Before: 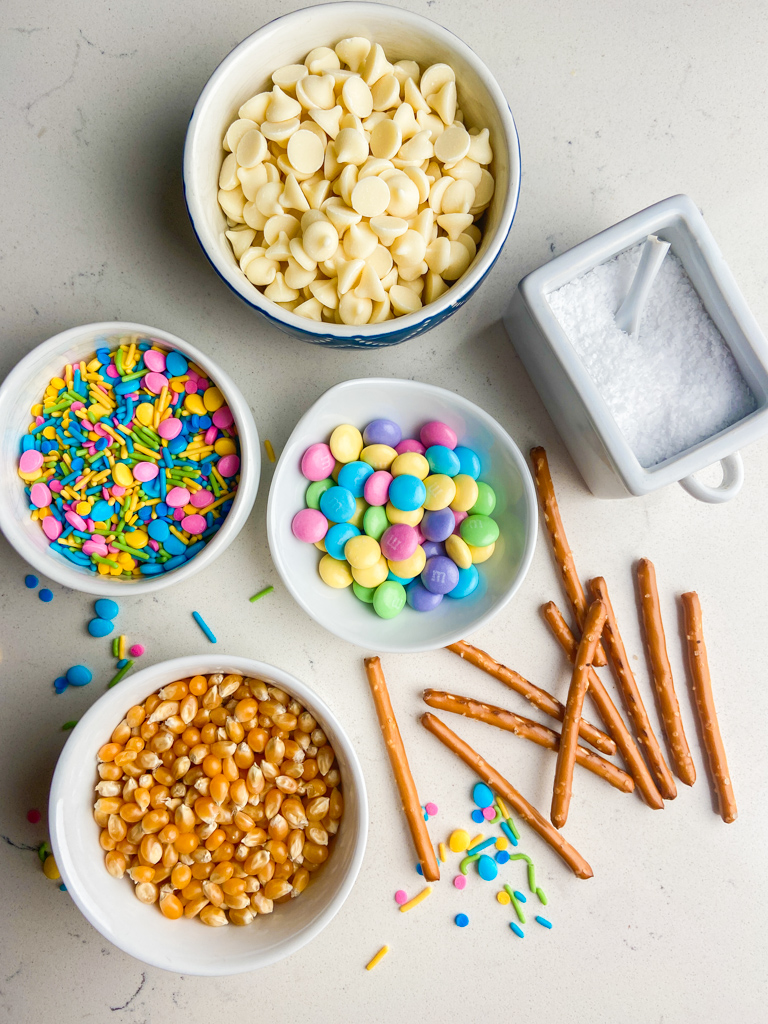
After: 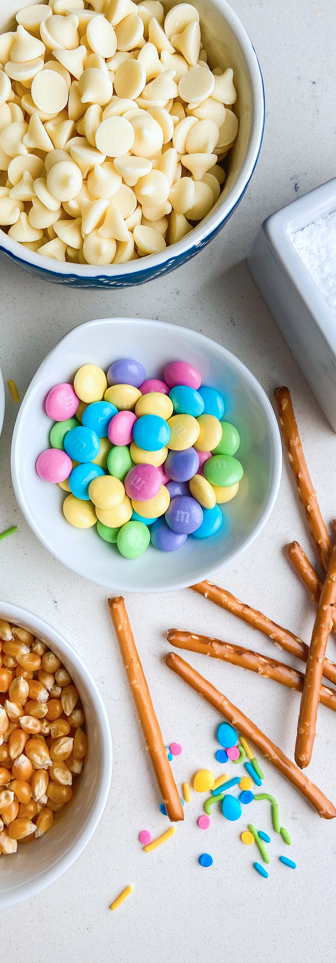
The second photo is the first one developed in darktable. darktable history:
crop: left 33.409%, top 5.944%, right 22.799%
color correction: highlights a* -0.681, highlights b* -8.44
